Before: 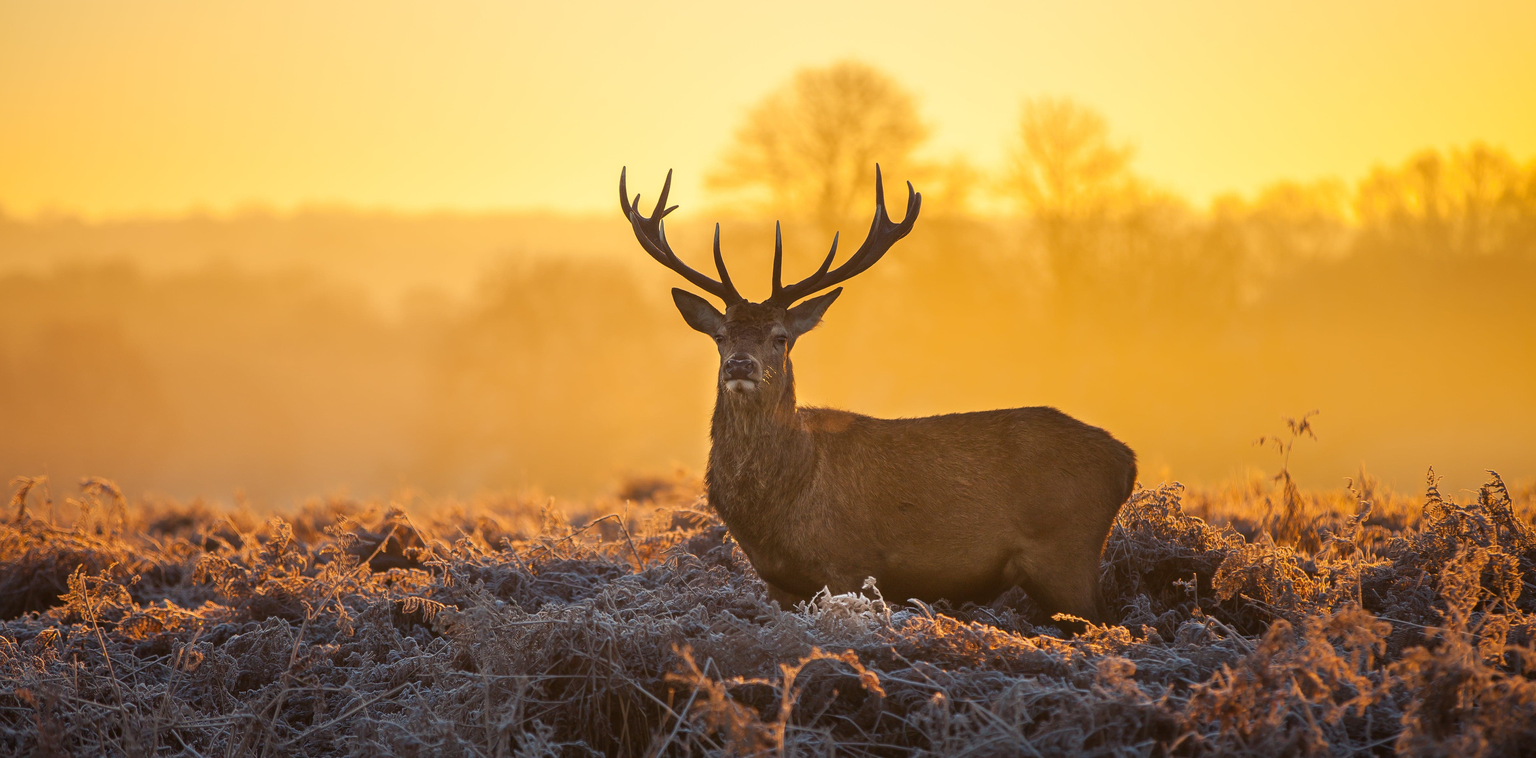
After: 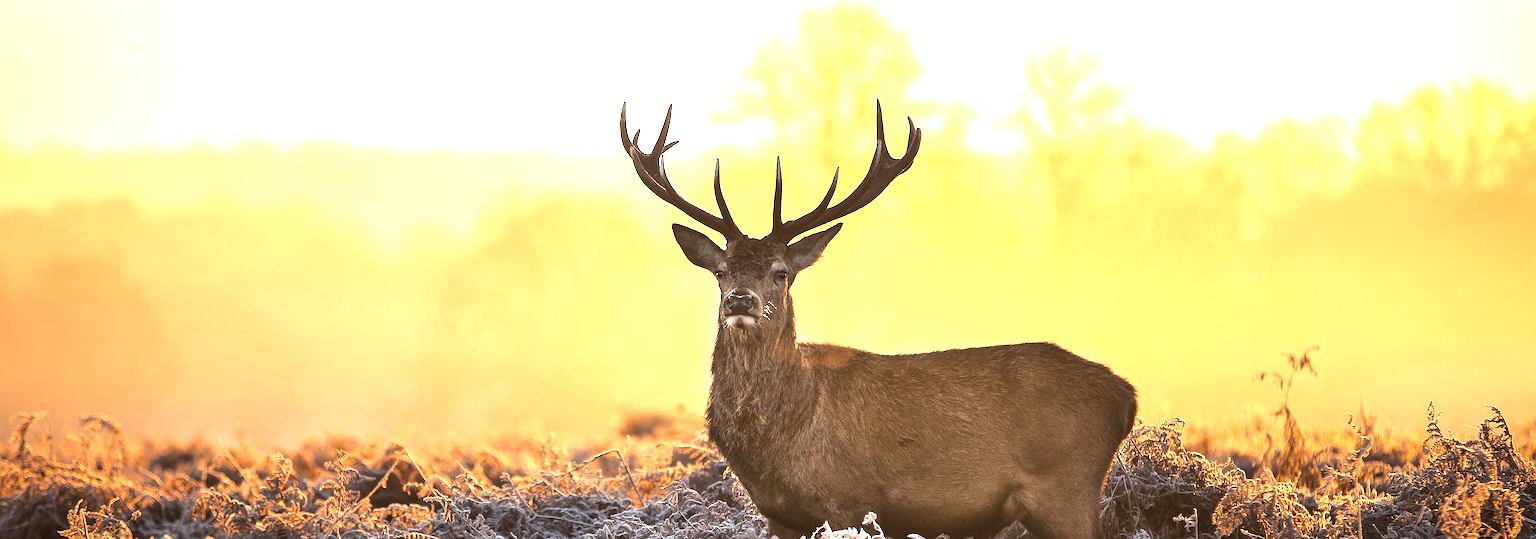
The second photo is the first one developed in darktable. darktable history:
sharpen: on, module defaults
tone equalizer: -8 EV -0.764 EV, -7 EV -0.737 EV, -6 EV -0.628 EV, -5 EV -0.4 EV, -3 EV 0.4 EV, -2 EV 0.6 EV, -1 EV 0.7 EV, +0 EV 0.766 EV, edges refinement/feathering 500, mask exposure compensation -1.57 EV, preserve details no
shadows and highlights: radius 111.28, shadows 51.06, white point adjustment 9.14, highlights -2.36, soften with gaussian
color zones: curves: ch0 [(0, 0.5) (0.125, 0.4) (0.25, 0.5) (0.375, 0.4) (0.5, 0.4) (0.625, 0.35) (0.75, 0.35) (0.875, 0.5)]; ch1 [(0, 0.35) (0.125, 0.45) (0.25, 0.35) (0.375, 0.35) (0.5, 0.35) (0.625, 0.35) (0.75, 0.45) (0.875, 0.35)]; ch2 [(0, 0.6) (0.125, 0.5) (0.25, 0.5) (0.375, 0.6) (0.5, 0.6) (0.625, 0.5) (0.75, 0.5) (0.875, 0.5)]
exposure: black level correction 0, exposure 0.697 EV, compensate highlight preservation false
crop and rotate: top 8.608%, bottom 20.261%
levels: mode automatic, levels [0.044, 0.416, 0.908]
